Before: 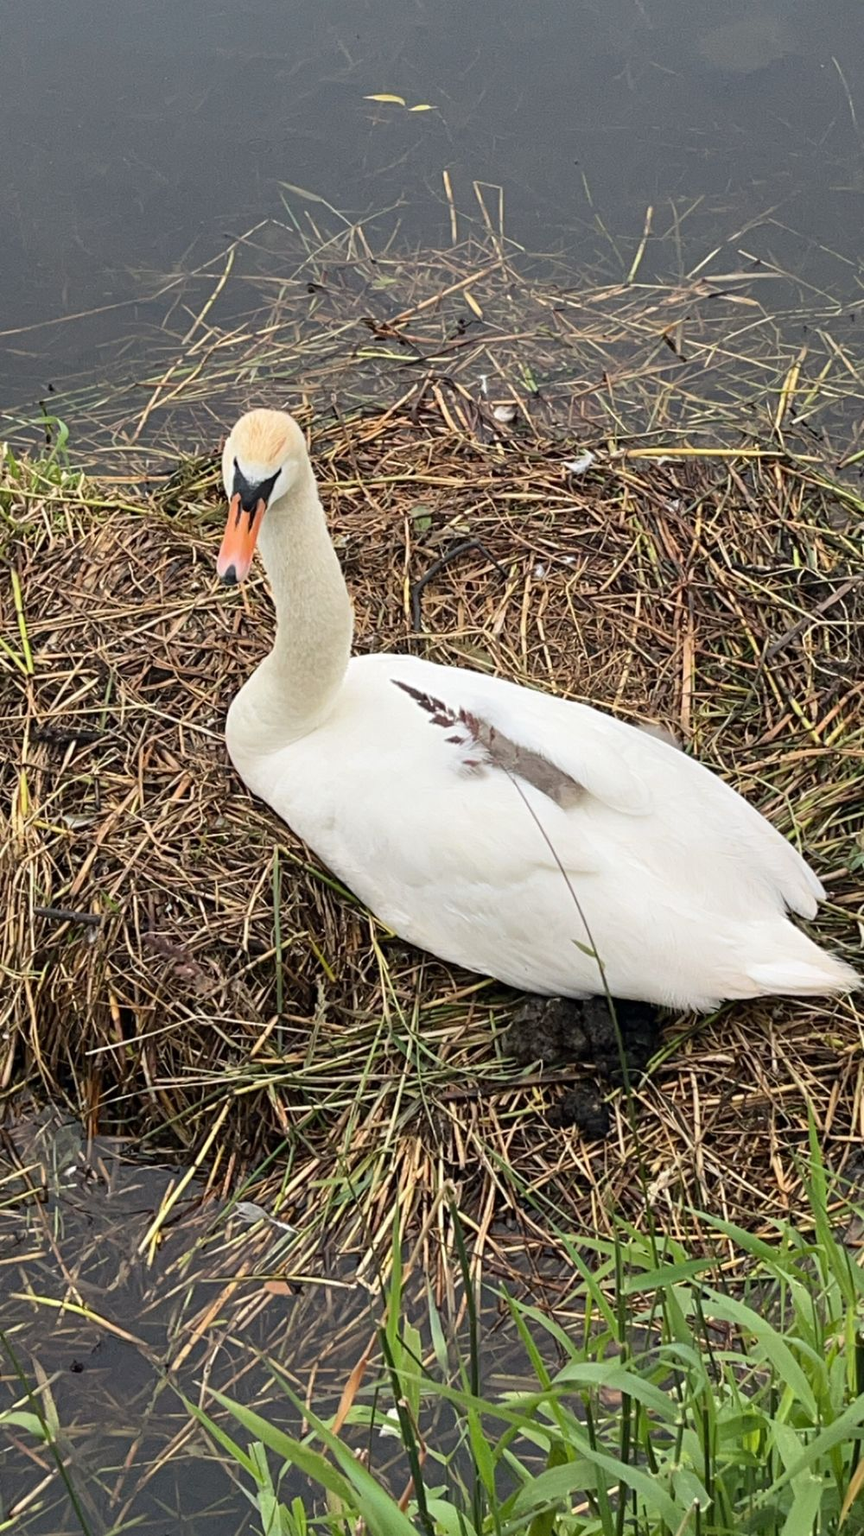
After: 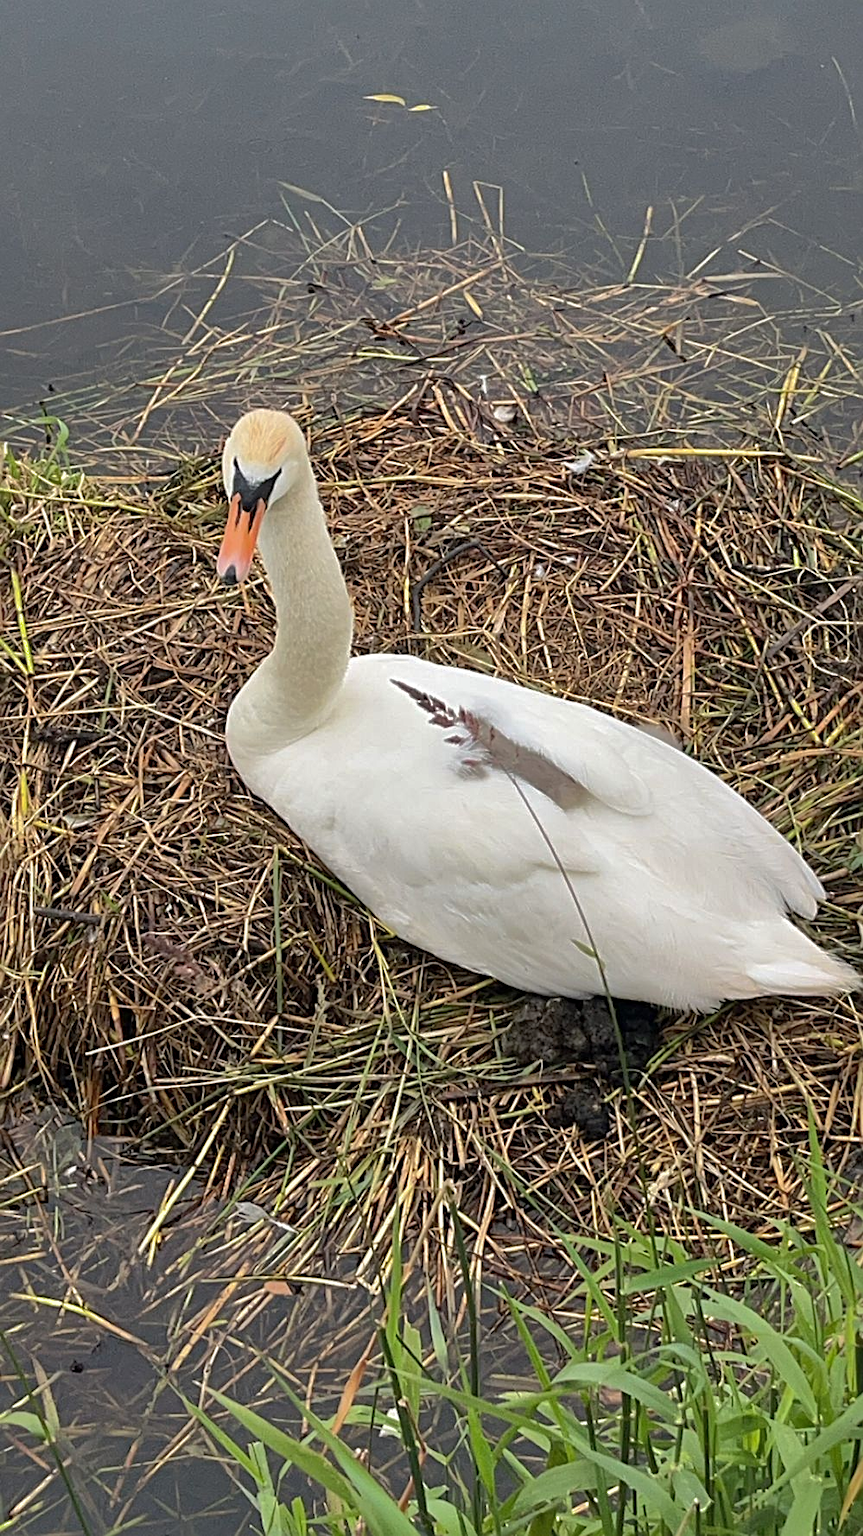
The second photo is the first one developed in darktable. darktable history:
shadows and highlights: shadows 39.52, highlights -60.1
sharpen: on, module defaults
